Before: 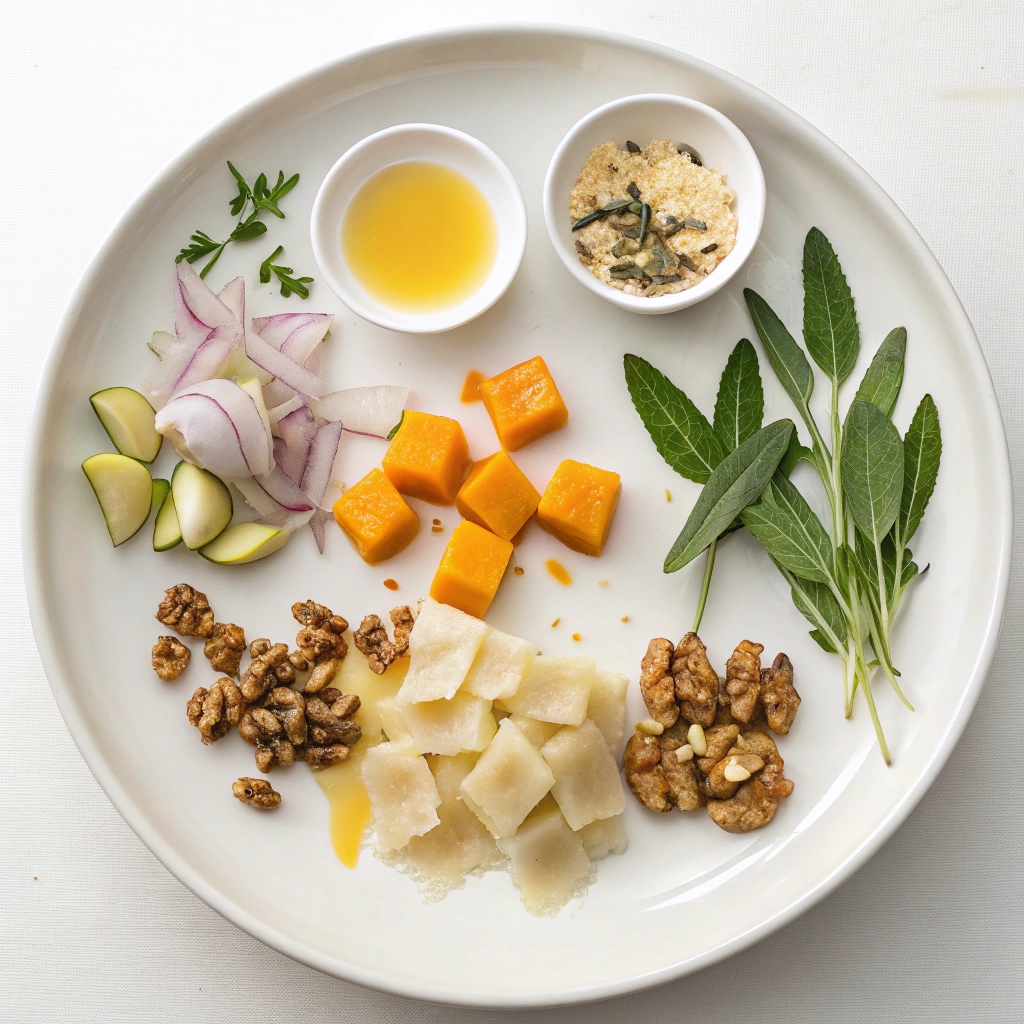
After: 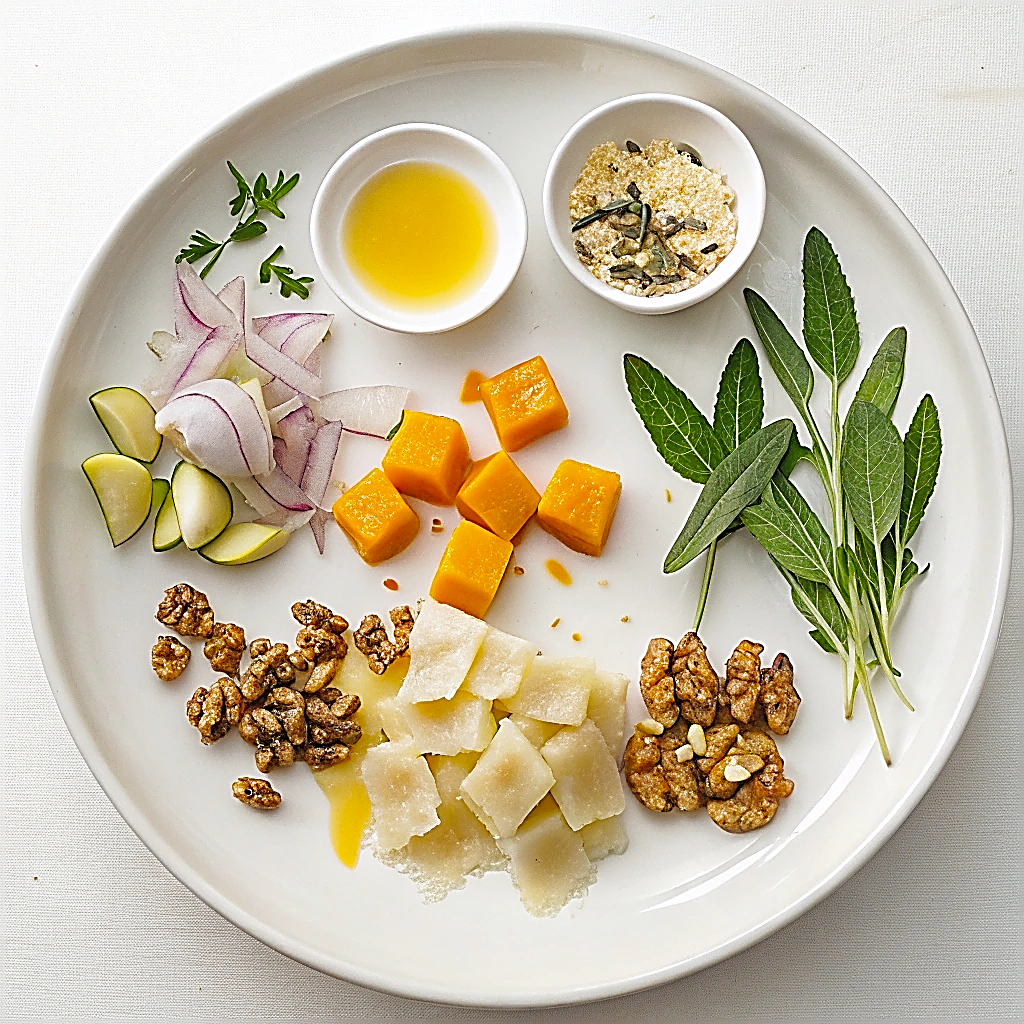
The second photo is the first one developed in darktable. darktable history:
shadows and highlights: on, module defaults
sharpen: amount 1.998
tone curve: curves: ch0 [(0, 0) (0.003, 0.005) (0.011, 0.013) (0.025, 0.027) (0.044, 0.044) (0.069, 0.06) (0.1, 0.081) (0.136, 0.114) (0.177, 0.16) (0.224, 0.211) (0.277, 0.277) (0.335, 0.354) (0.399, 0.435) (0.468, 0.538) (0.543, 0.626) (0.623, 0.708) (0.709, 0.789) (0.801, 0.867) (0.898, 0.935) (1, 1)], preserve colors none
